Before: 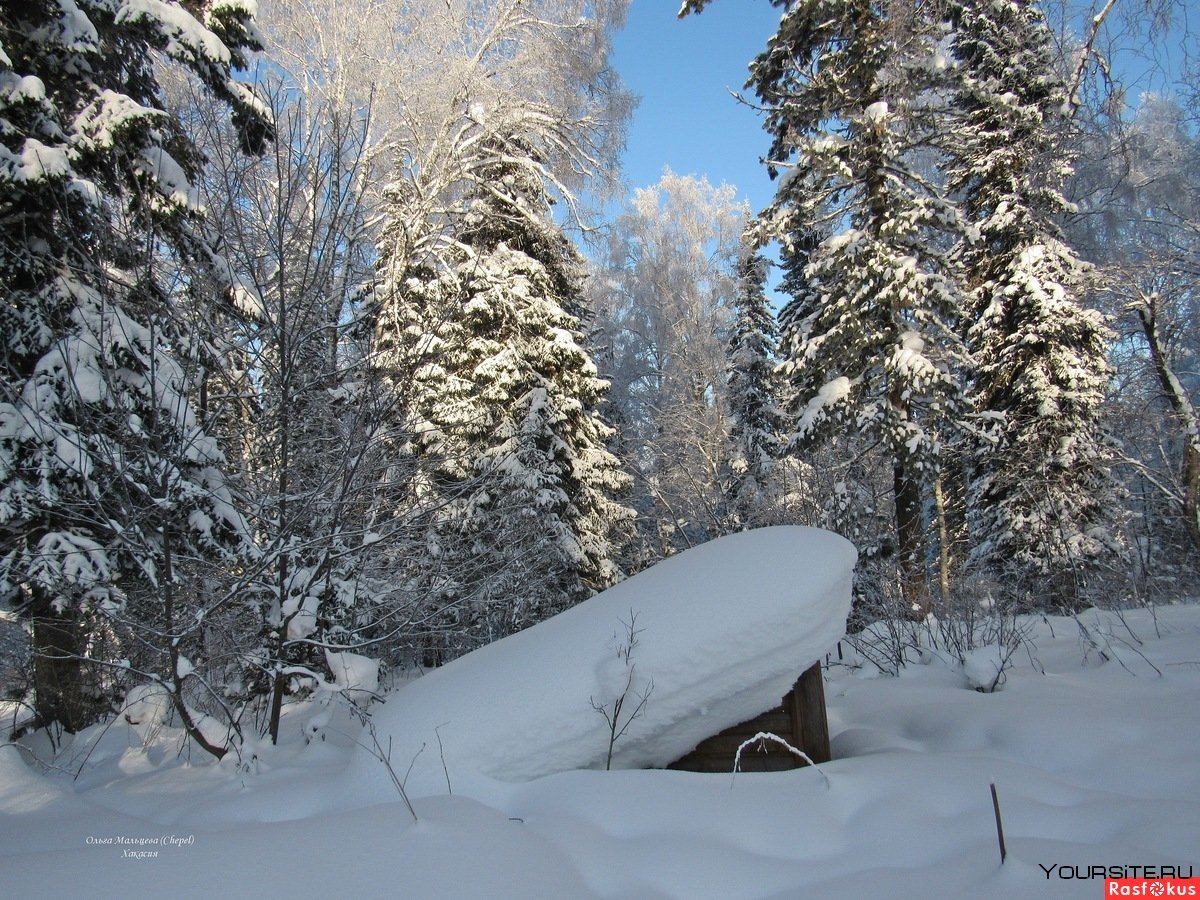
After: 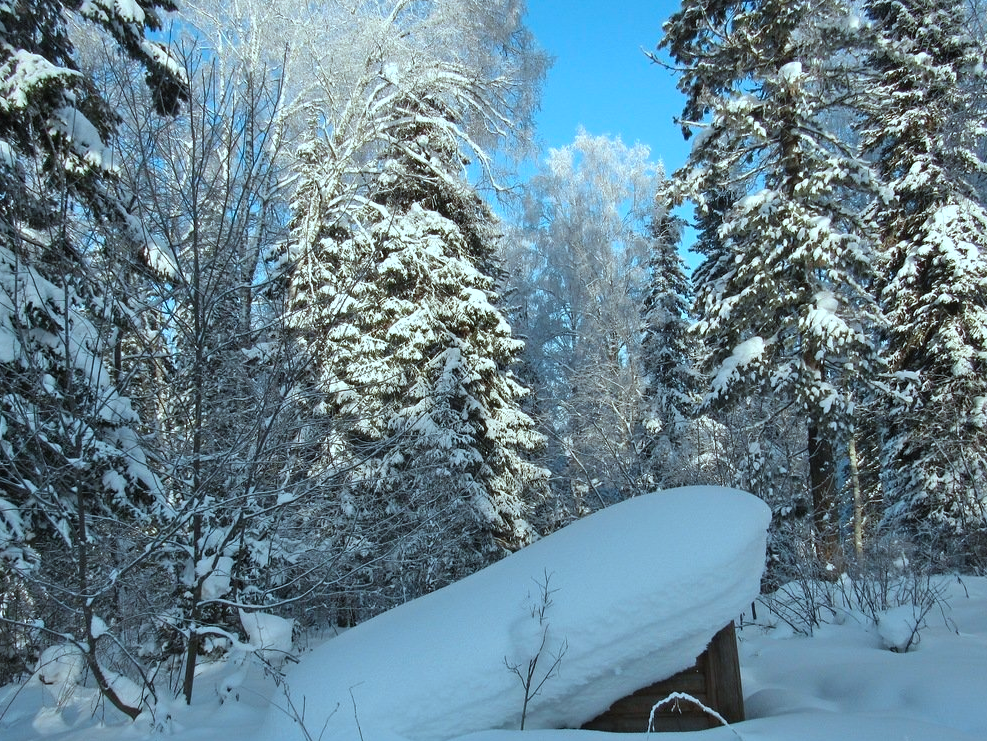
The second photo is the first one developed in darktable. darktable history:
color correction: highlights a* -11.25, highlights b* -15.31
exposure: exposure 0.173 EV, compensate highlight preservation false
crop and rotate: left 7.186%, top 4.487%, right 10.519%, bottom 13.17%
shadows and highlights: shadows 25.64, highlights -24.85
